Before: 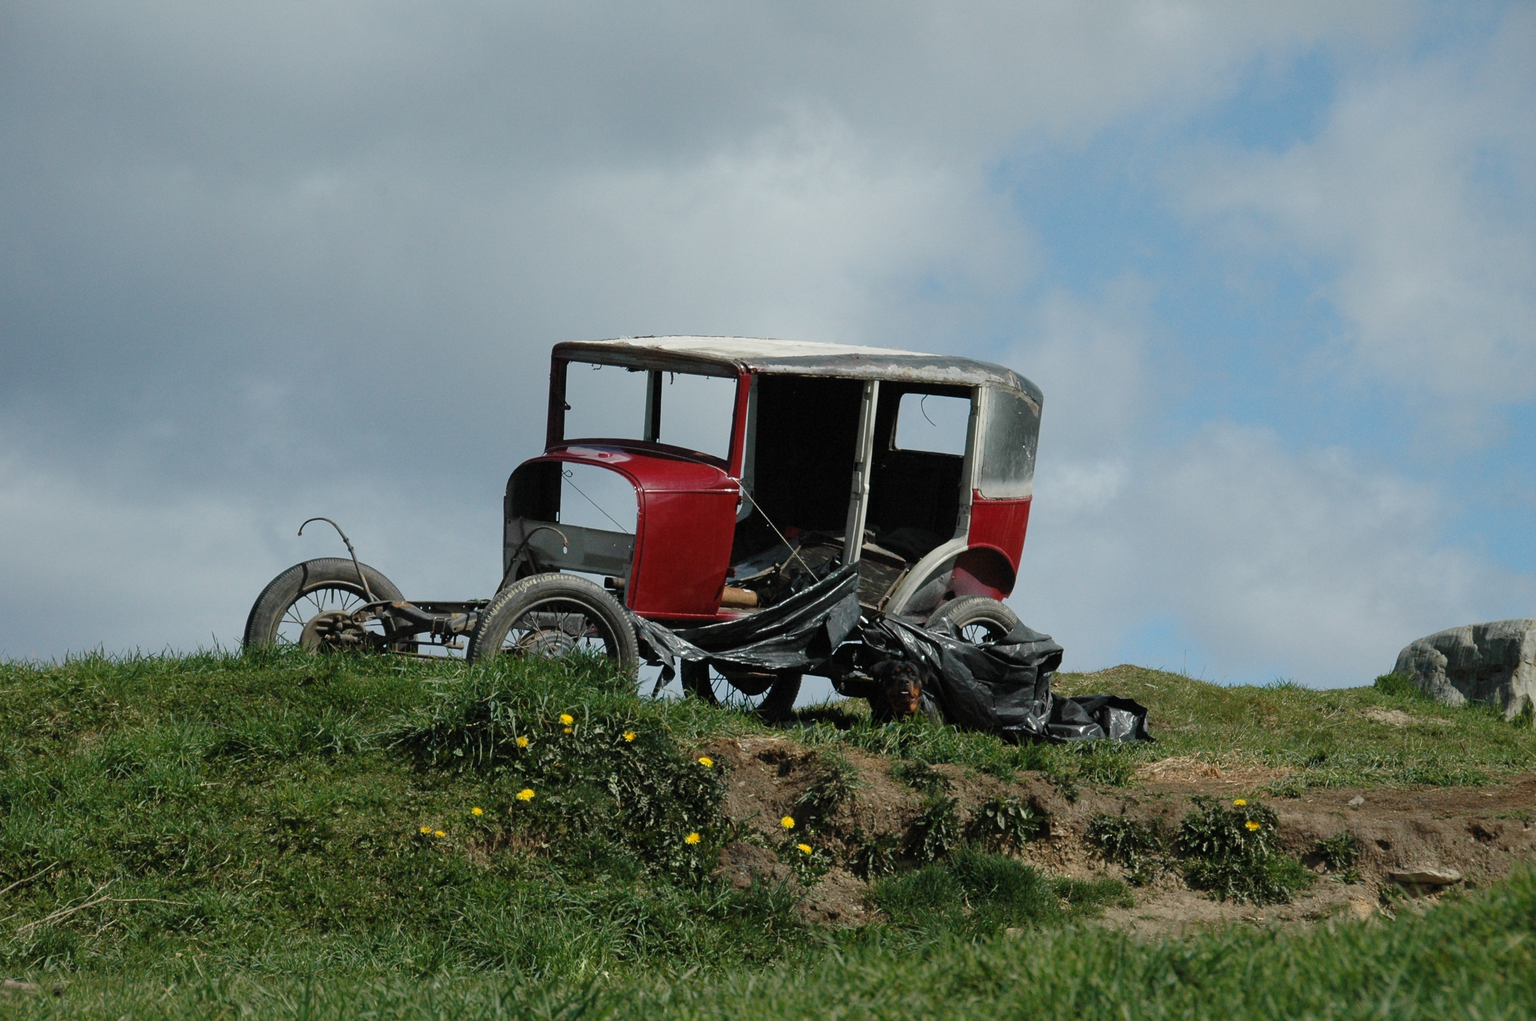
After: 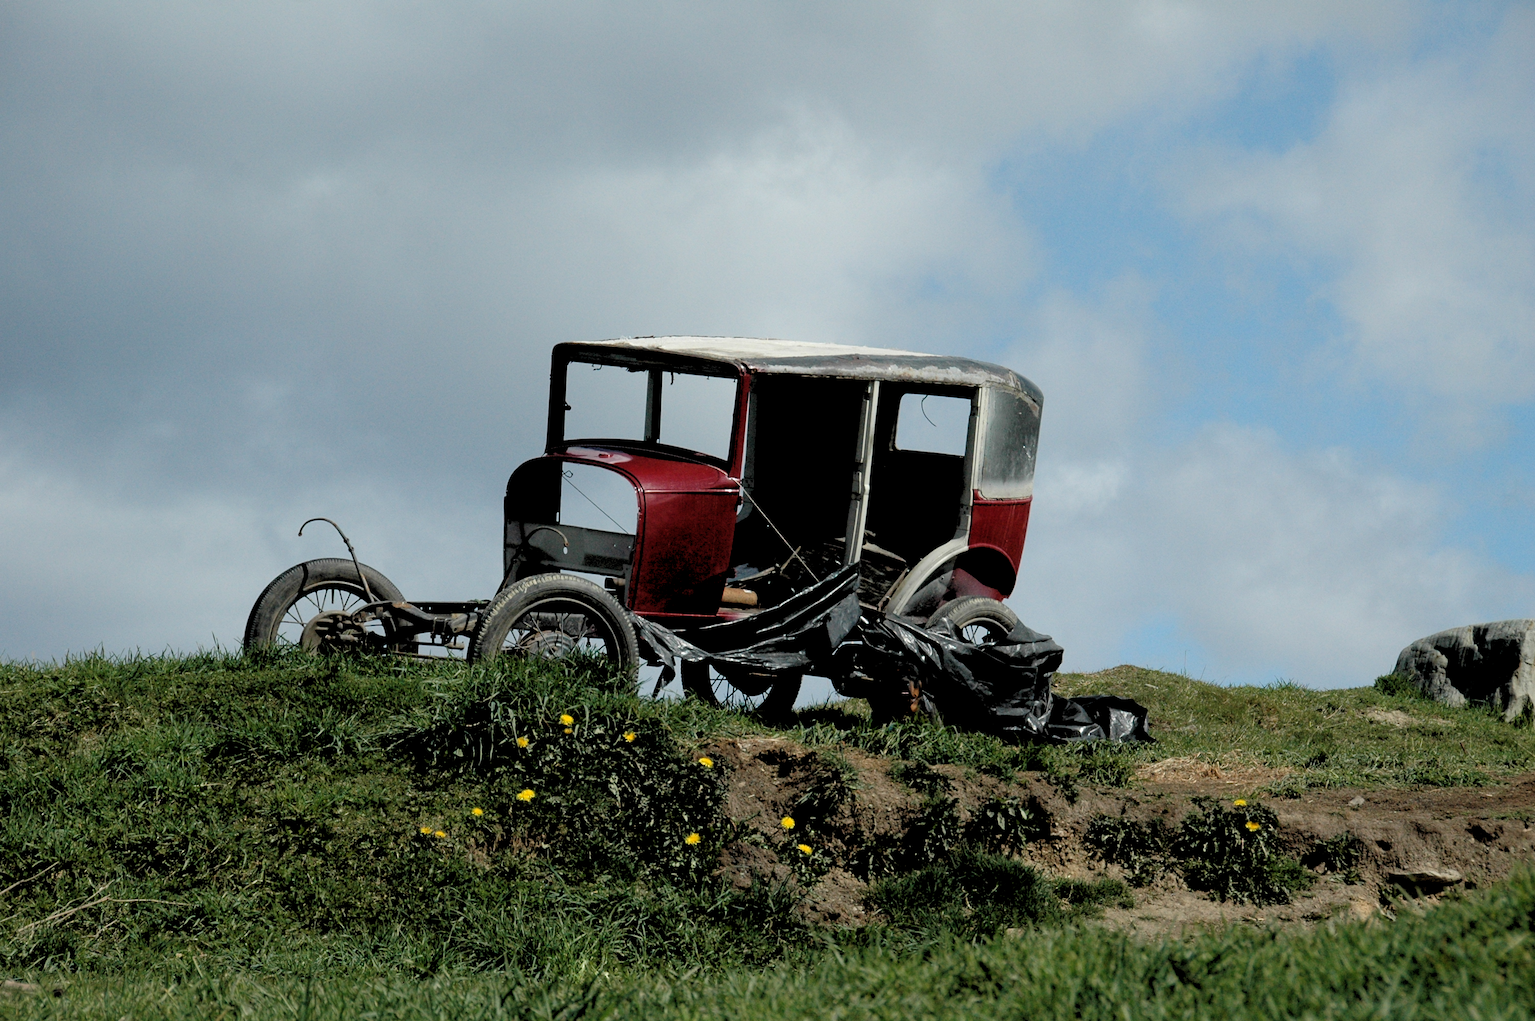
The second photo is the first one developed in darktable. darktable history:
tone equalizer: on, module defaults
rgb levels: levels [[0.029, 0.461, 0.922], [0, 0.5, 1], [0, 0.5, 1]]
